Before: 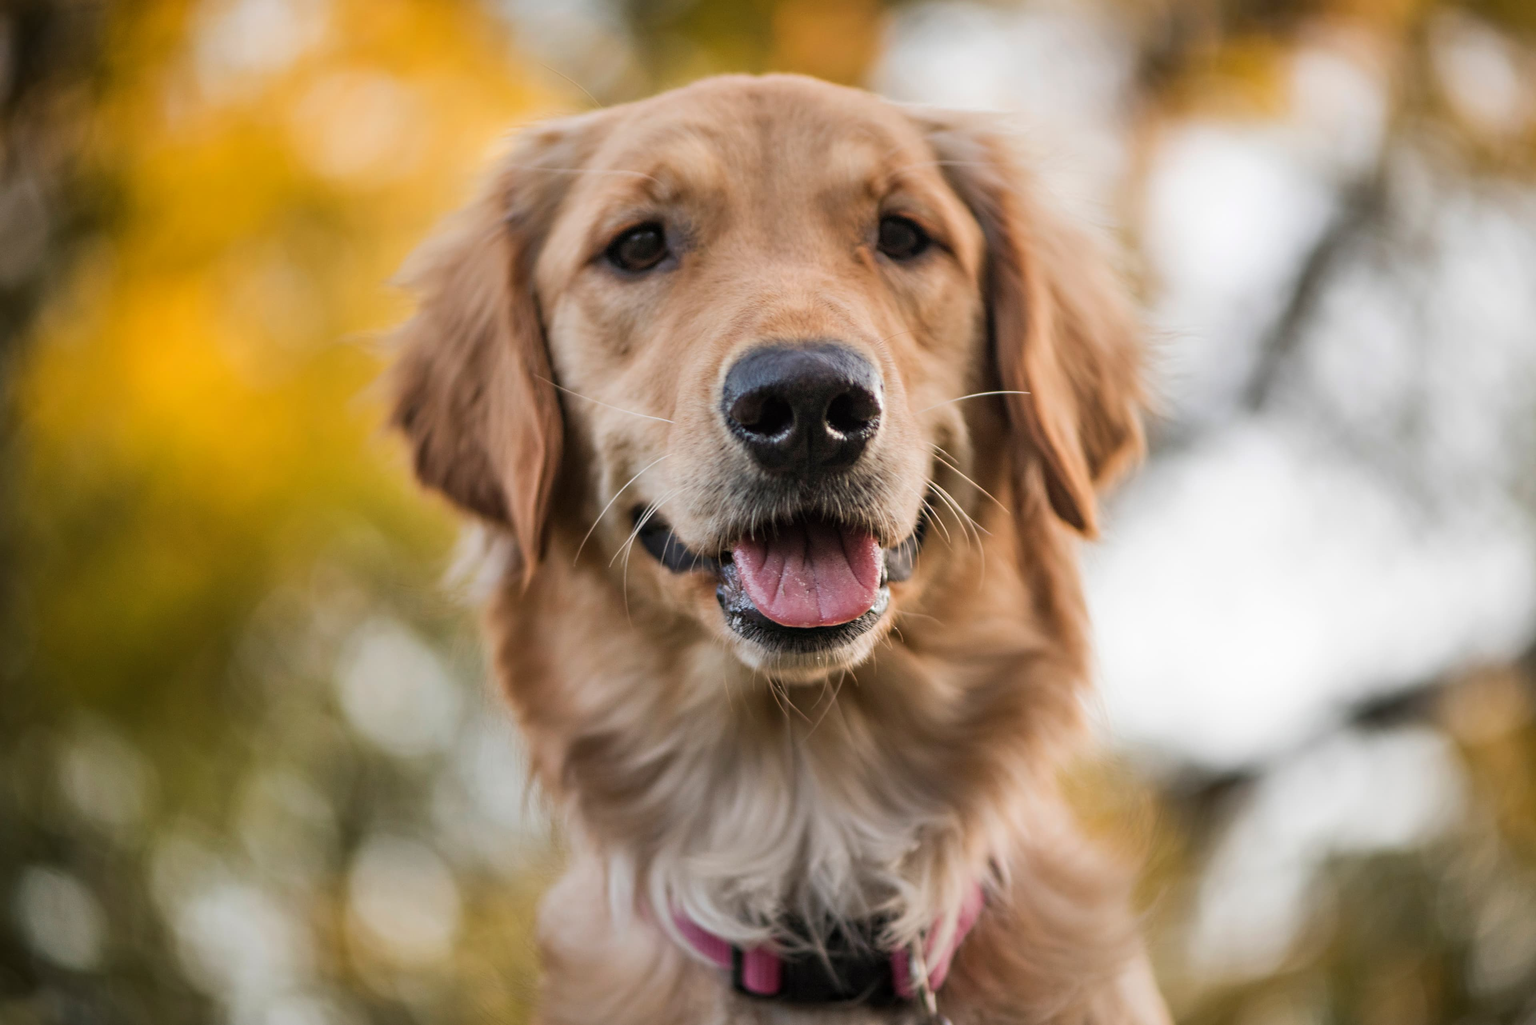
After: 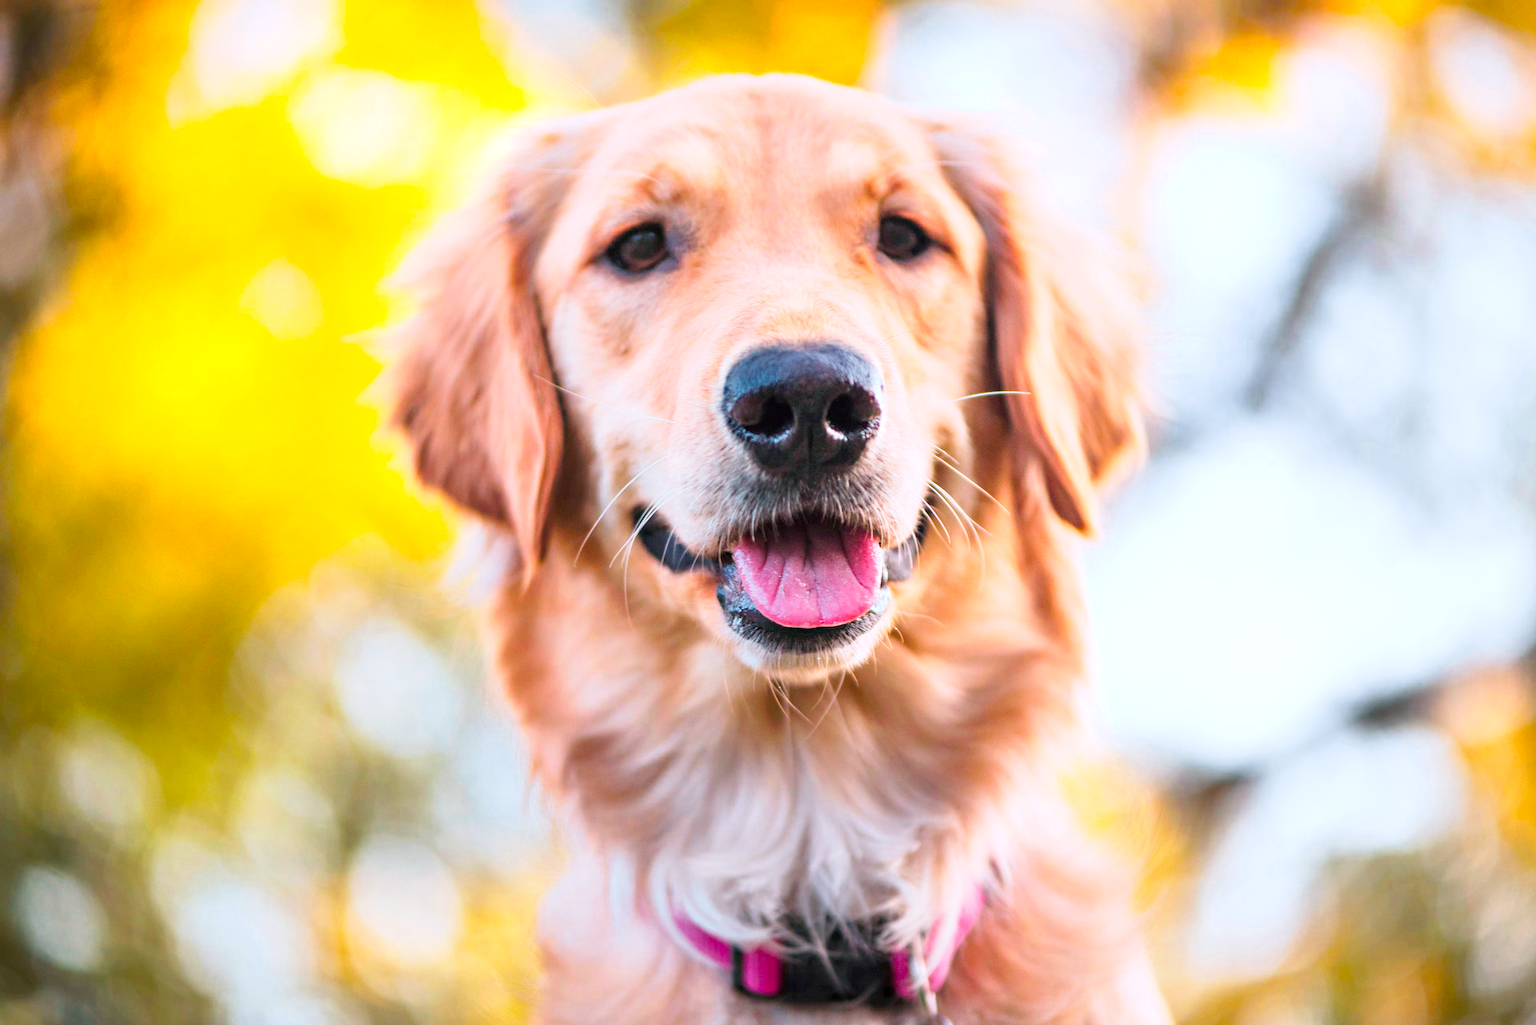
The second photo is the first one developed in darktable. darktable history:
color calibration: output R [1.422, -0.35, -0.252, 0], output G [-0.238, 1.259, -0.084, 0], output B [-0.081, -0.196, 1.58, 0], output brightness [0.49, 0.671, -0.57, 0], illuminant same as pipeline (D50), adaptation none (bypass), saturation algorithm version 1 (2020)
base curve: curves: ch0 [(0, 0) (0.204, 0.334) (0.55, 0.733) (1, 1)], preserve colors none
